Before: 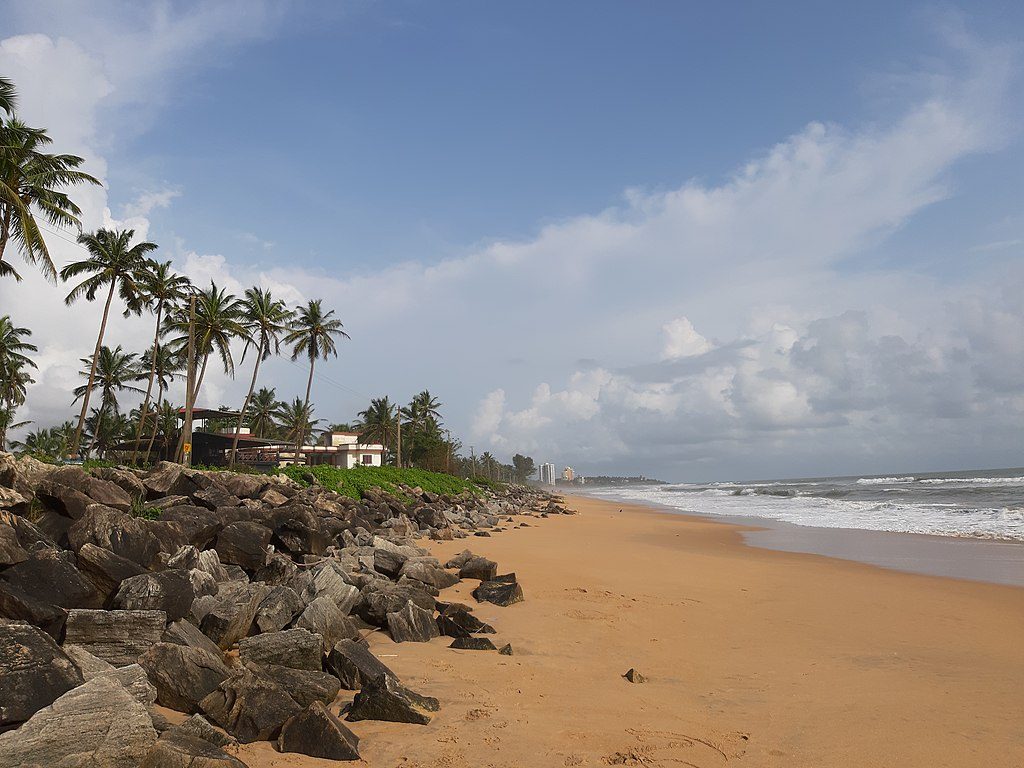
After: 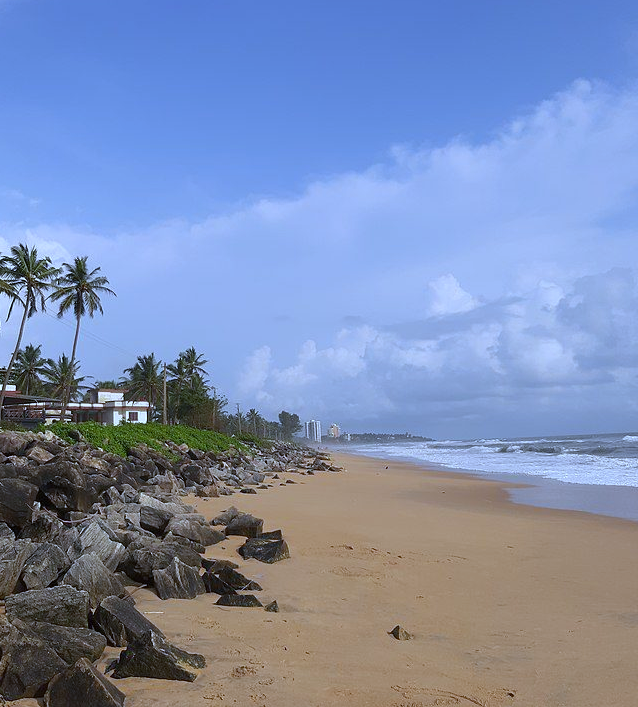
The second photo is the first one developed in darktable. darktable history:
crop and rotate: left 22.918%, top 5.629%, right 14.711%, bottom 2.247%
white balance: red 0.871, blue 1.249
